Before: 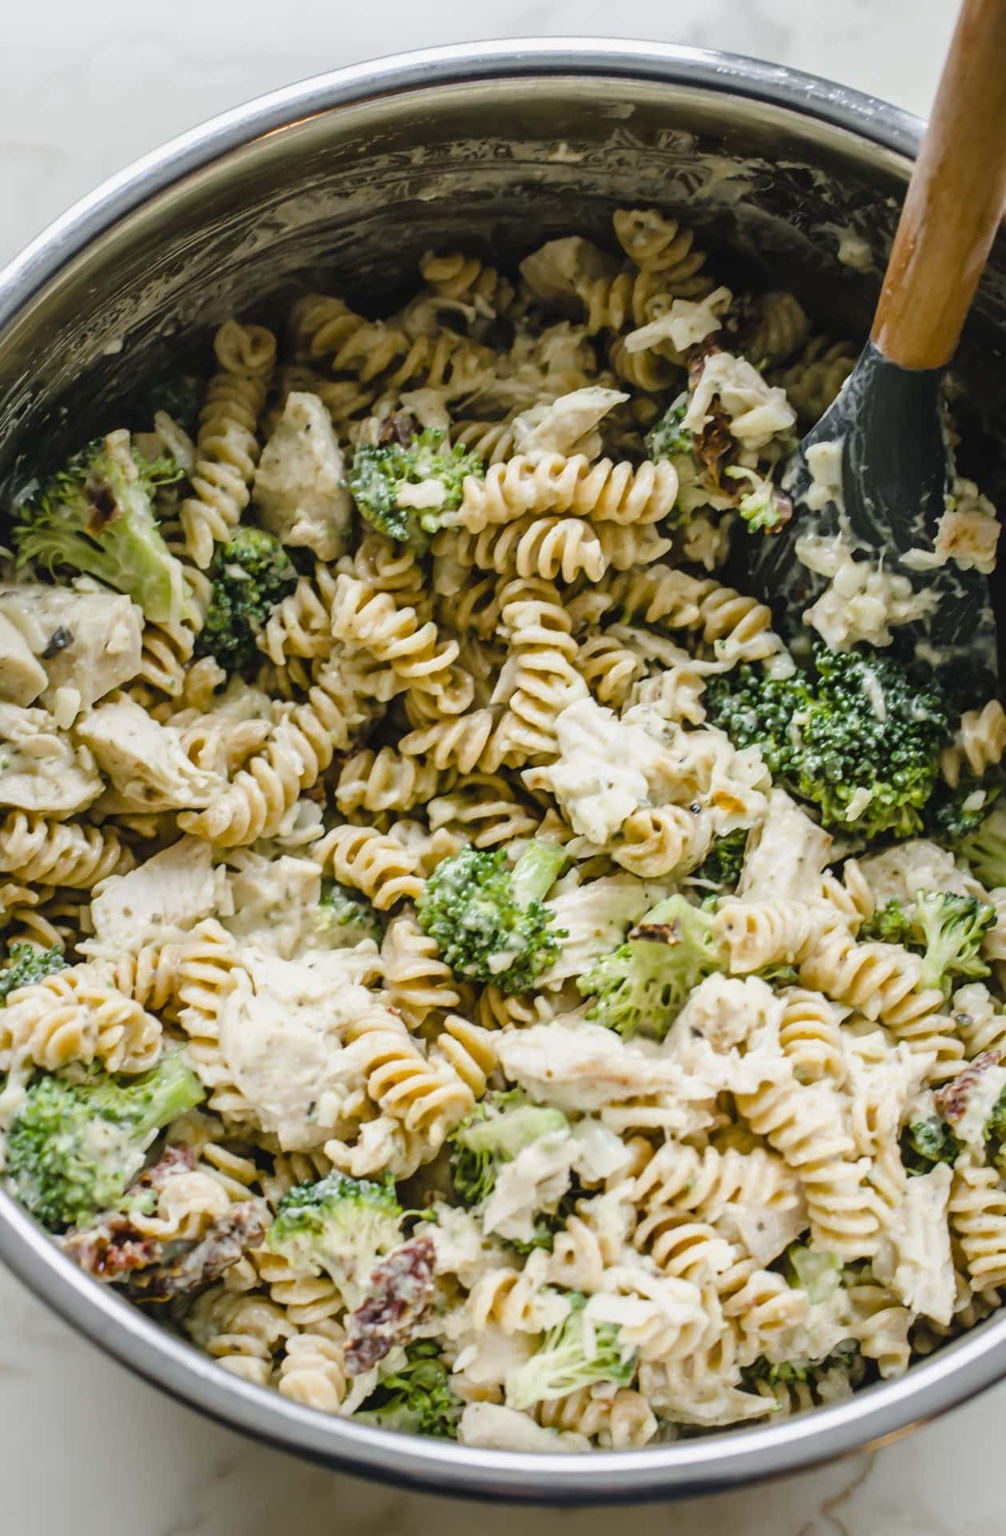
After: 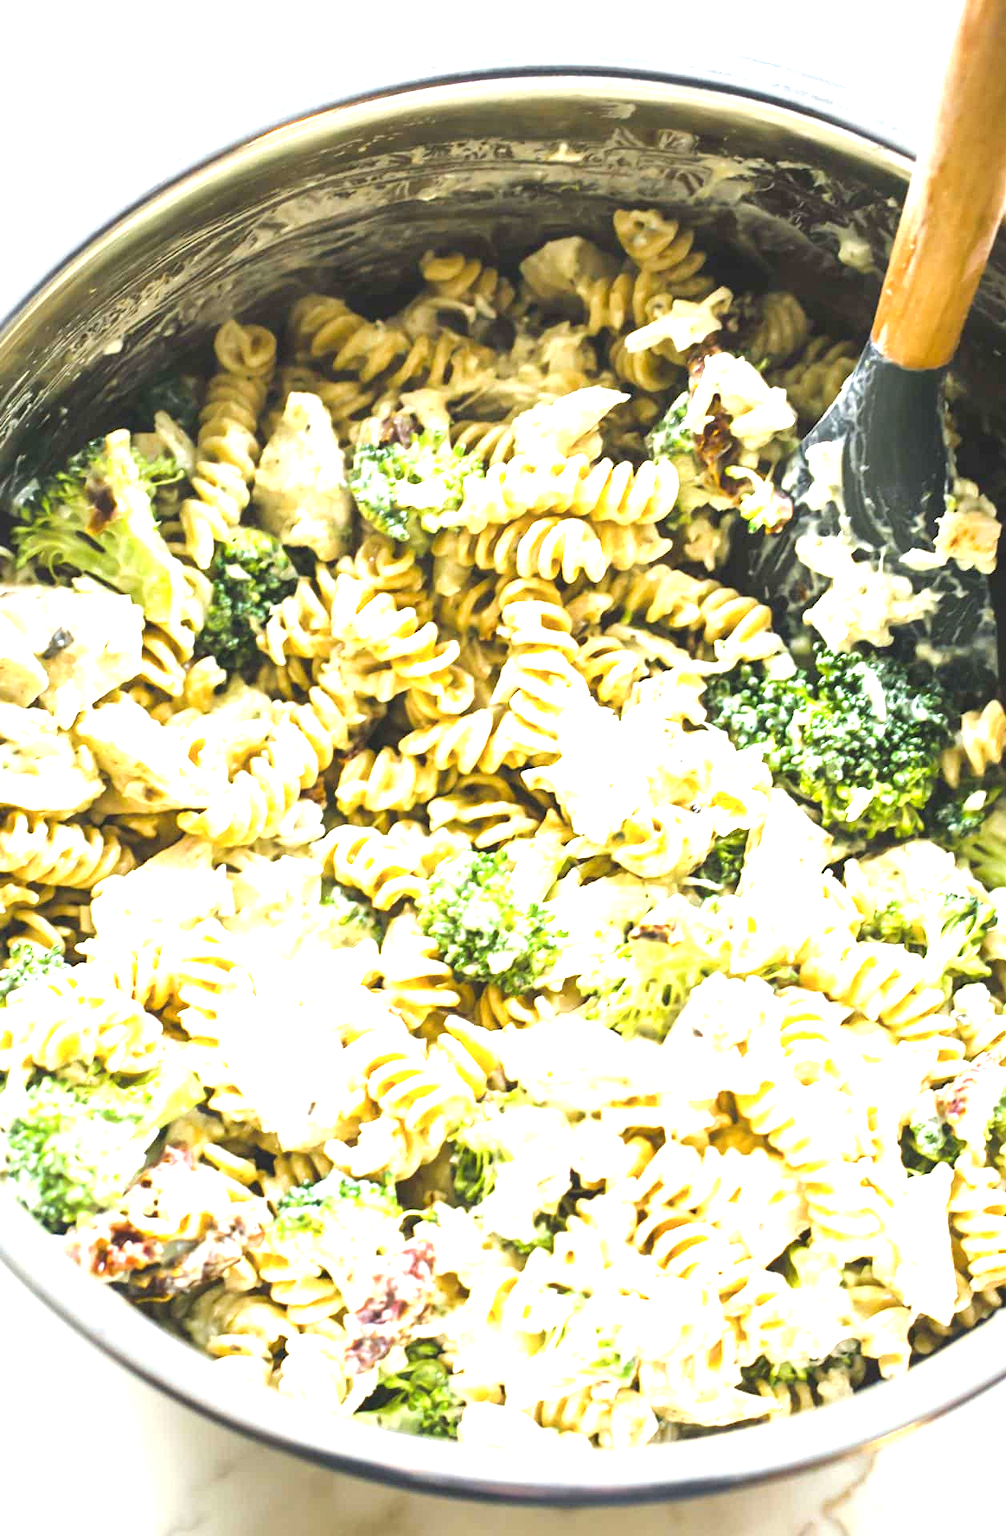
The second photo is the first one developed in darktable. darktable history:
exposure: exposure 2 EV, compensate highlight preservation false
contrast equalizer: y [[0.5, 0.488, 0.462, 0.461, 0.491, 0.5], [0.5 ×6], [0.5 ×6], [0 ×6], [0 ×6]]
